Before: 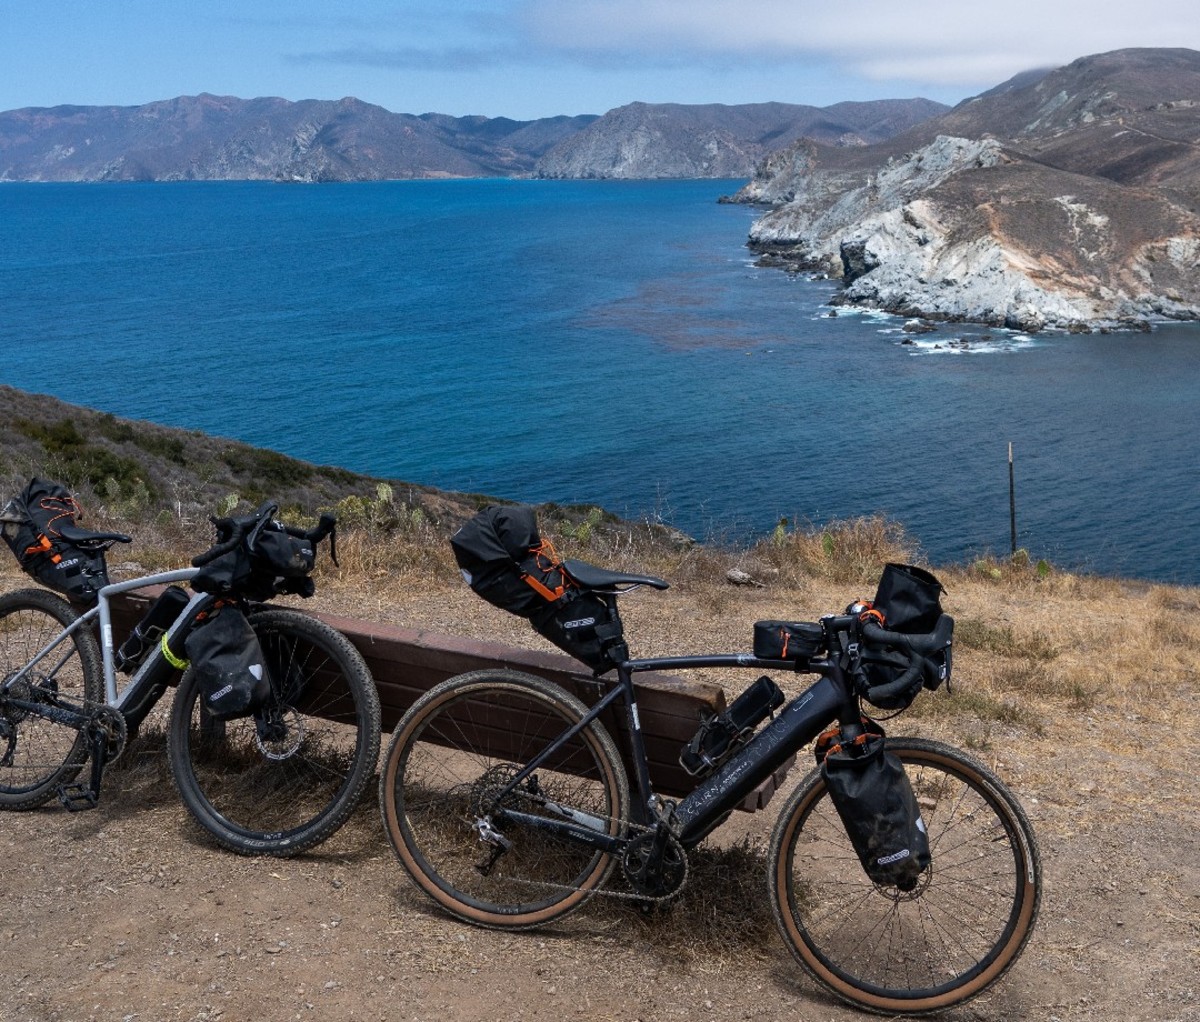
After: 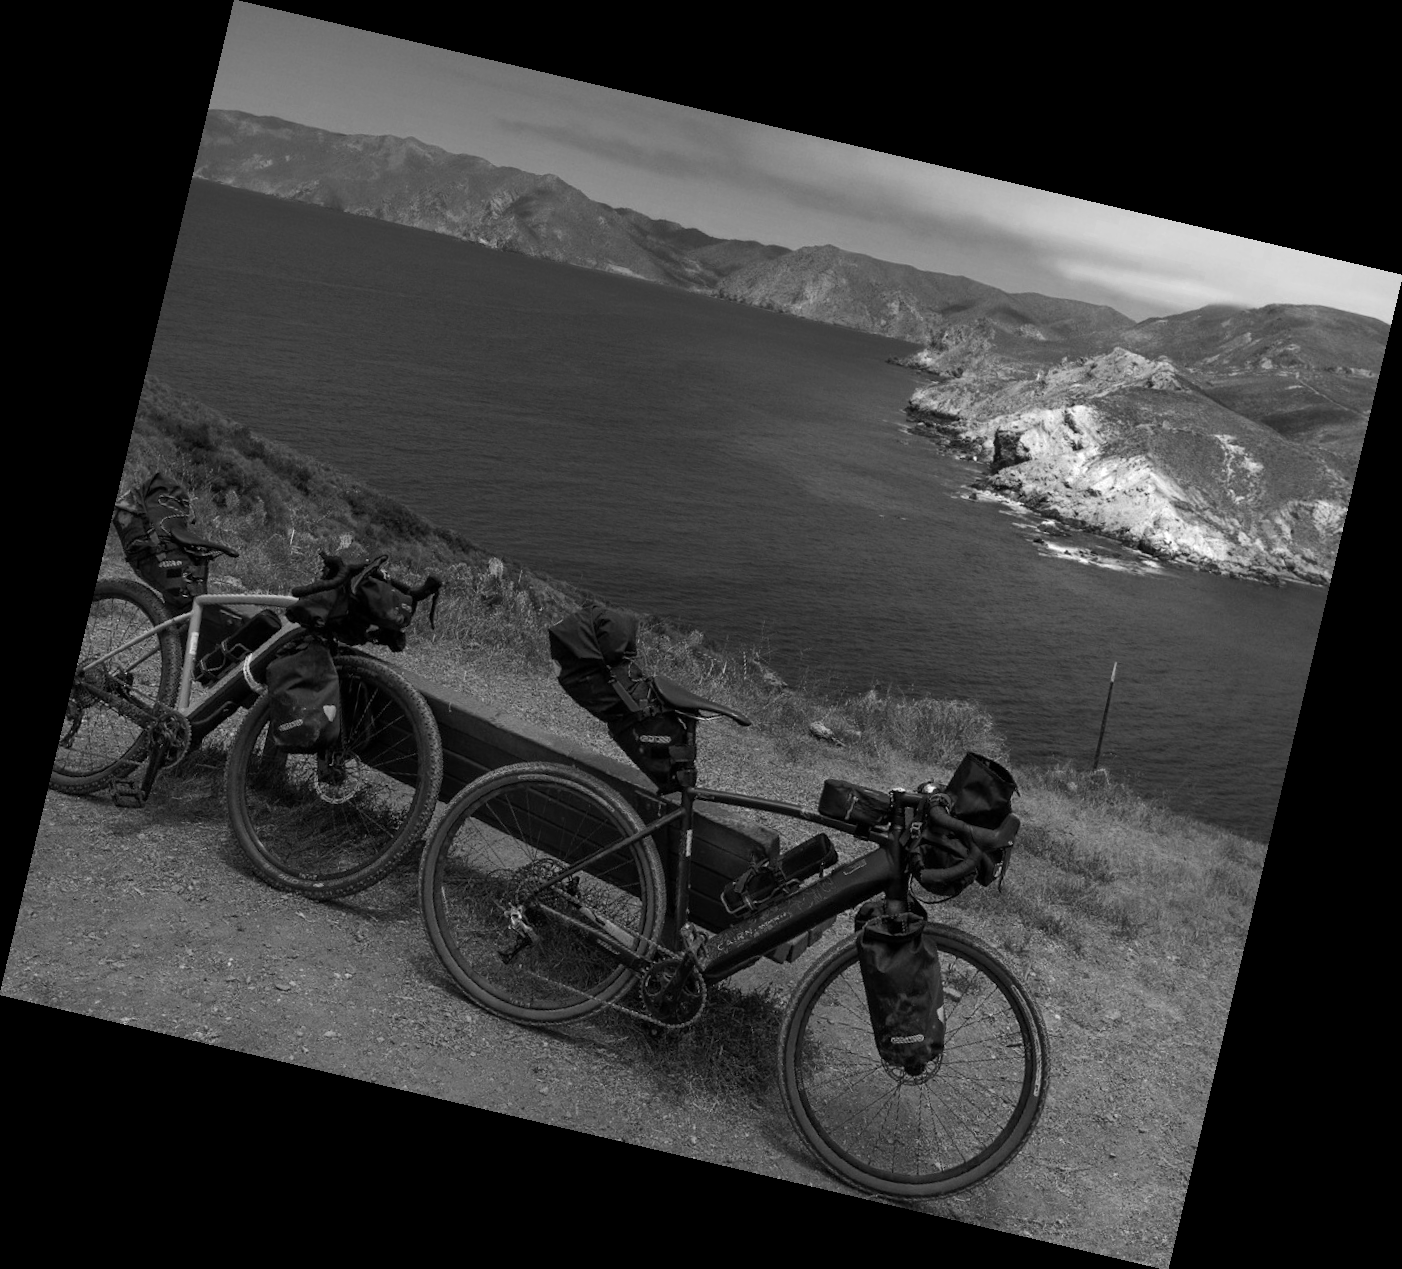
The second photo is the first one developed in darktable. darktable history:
rotate and perspective: rotation 13.27°, automatic cropping off
tone equalizer: -8 EV -0.001 EV, -7 EV 0.001 EV, -6 EV -0.002 EV, -5 EV -0.003 EV, -4 EV -0.062 EV, -3 EV -0.222 EV, -2 EV -0.267 EV, -1 EV 0.105 EV, +0 EV 0.303 EV
color zones: curves: ch0 [(0.002, 0.429) (0.121, 0.212) (0.198, 0.113) (0.276, 0.344) (0.331, 0.541) (0.41, 0.56) (0.482, 0.289) (0.619, 0.227) (0.721, 0.18) (0.821, 0.435) (0.928, 0.555) (1, 0.587)]; ch1 [(0, 0) (0.143, 0) (0.286, 0) (0.429, 0) (0.571, 0) (0.714, 0) (0.857, 0)]
